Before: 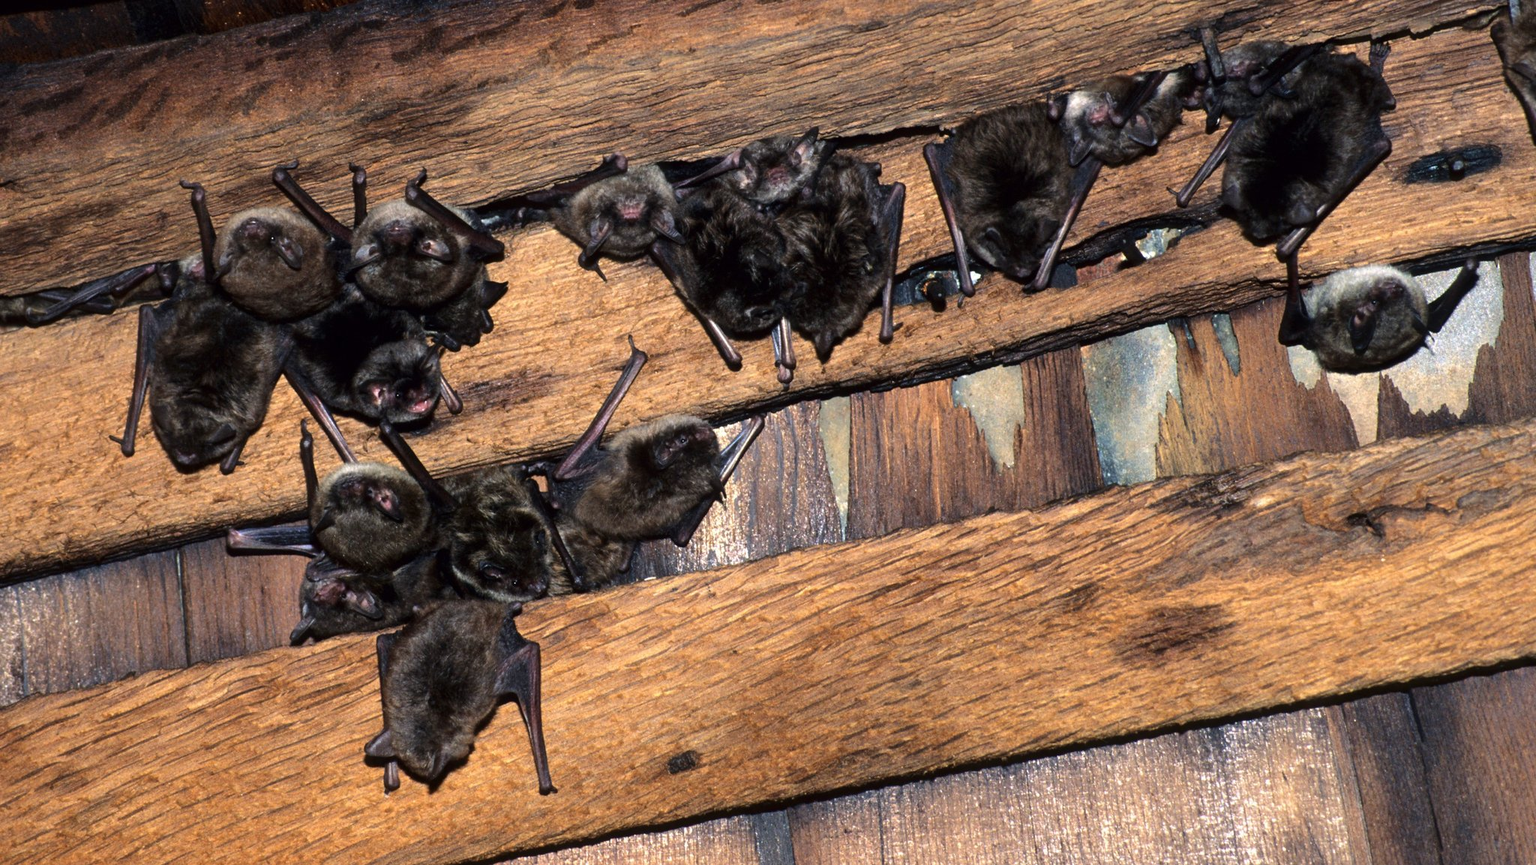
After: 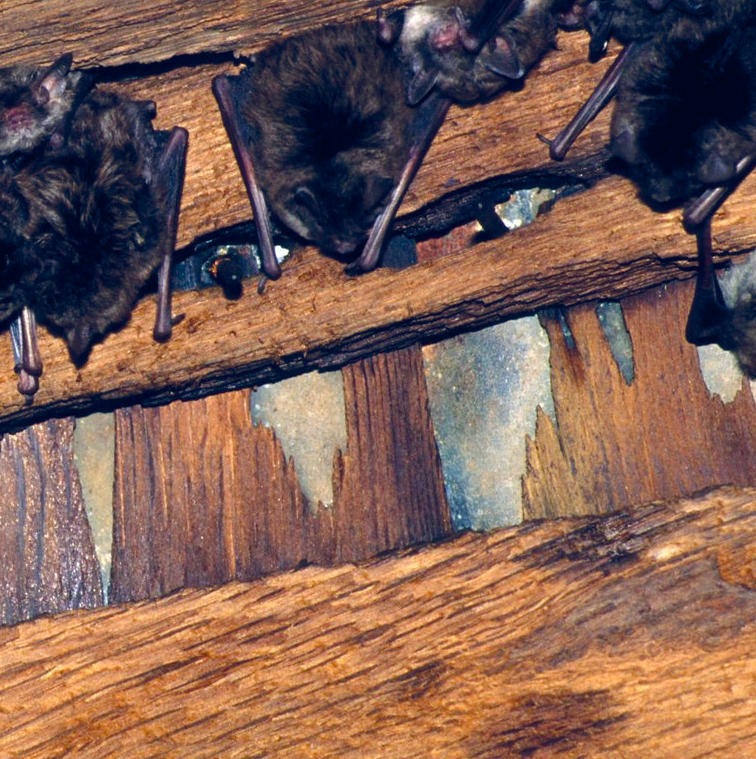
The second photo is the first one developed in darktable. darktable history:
crop and rotate: left 49.779%, top 10.1%, right 13.265%, bottom 24.055%
color balance rgb: global offset › luminance 0.383%, global offset › chroma 0.218%, global offset › hue 255.4°, linear chroma grading › global chroma 9.747%, perceptual saturation grading › global saturation 20%, perceptual saturation grading › highlights -25.397%, perceptual saturation grading › shadows 50.123%, global vibrance 9.906%
